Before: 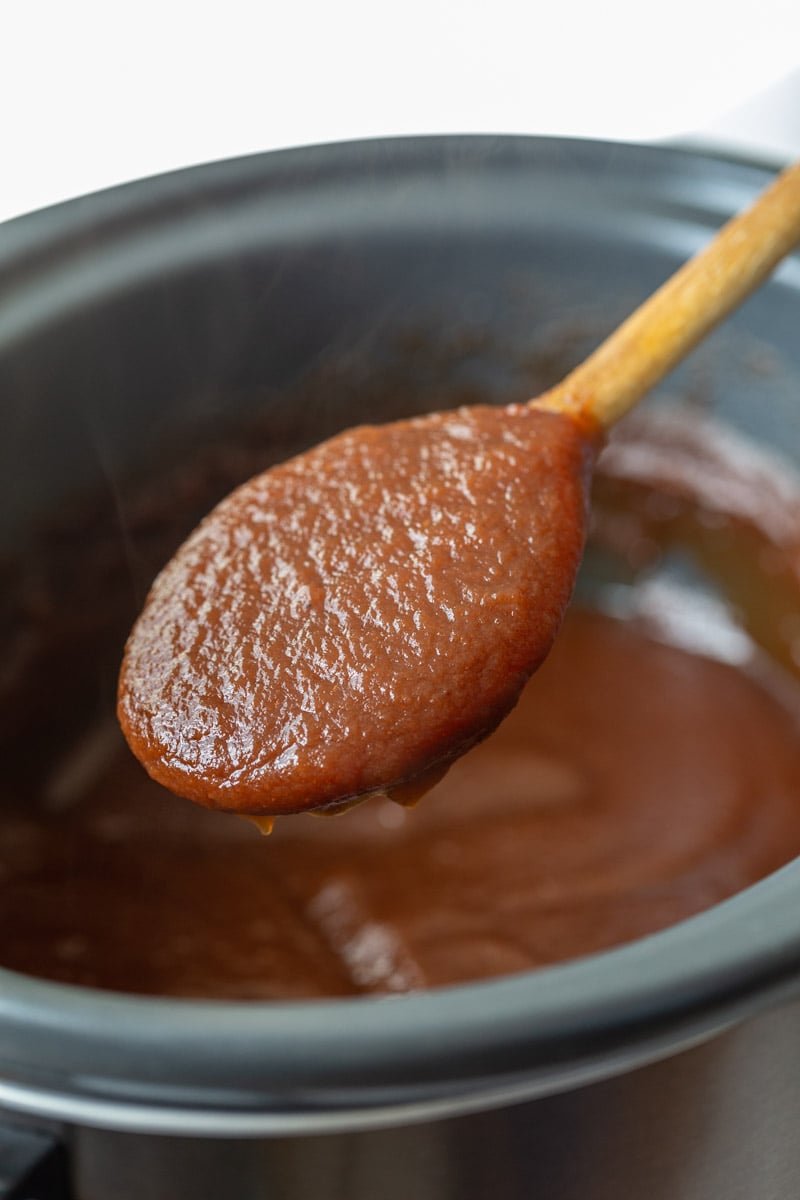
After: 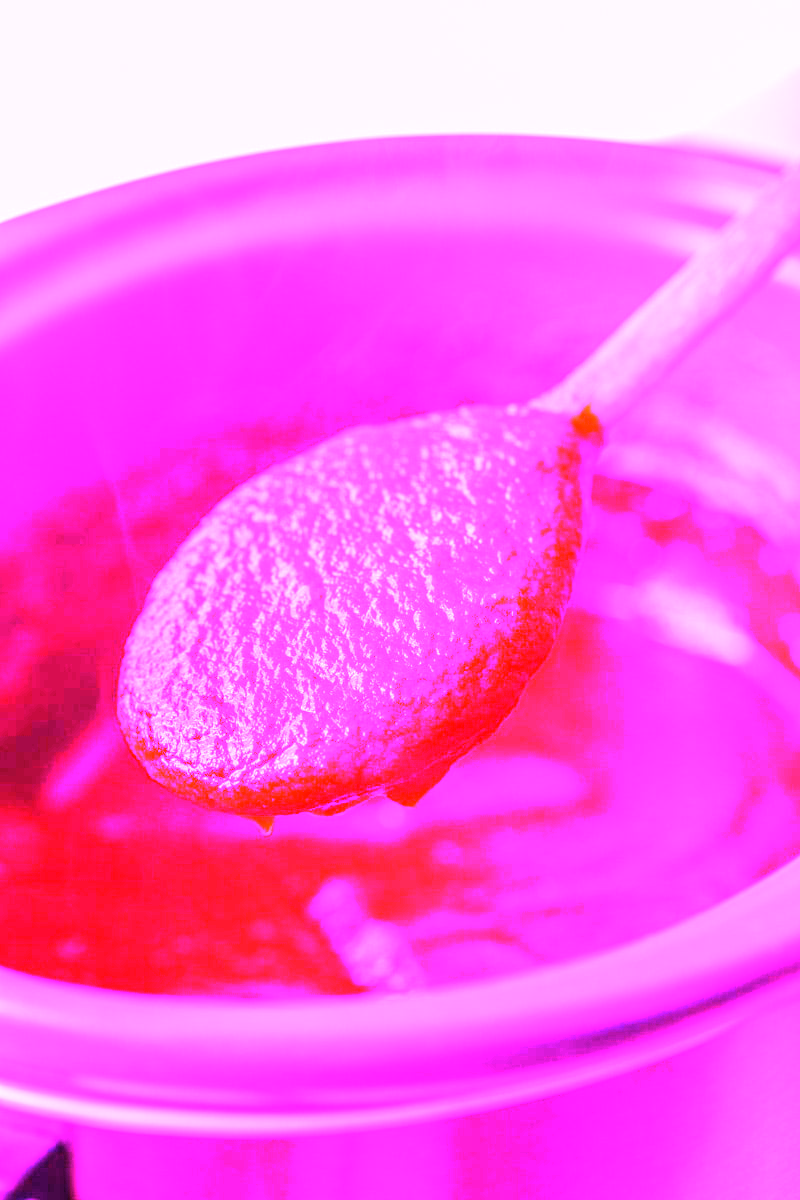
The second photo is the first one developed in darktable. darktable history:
white balance: red 8, blue 8
rgb levels: preserve colors max RGB
